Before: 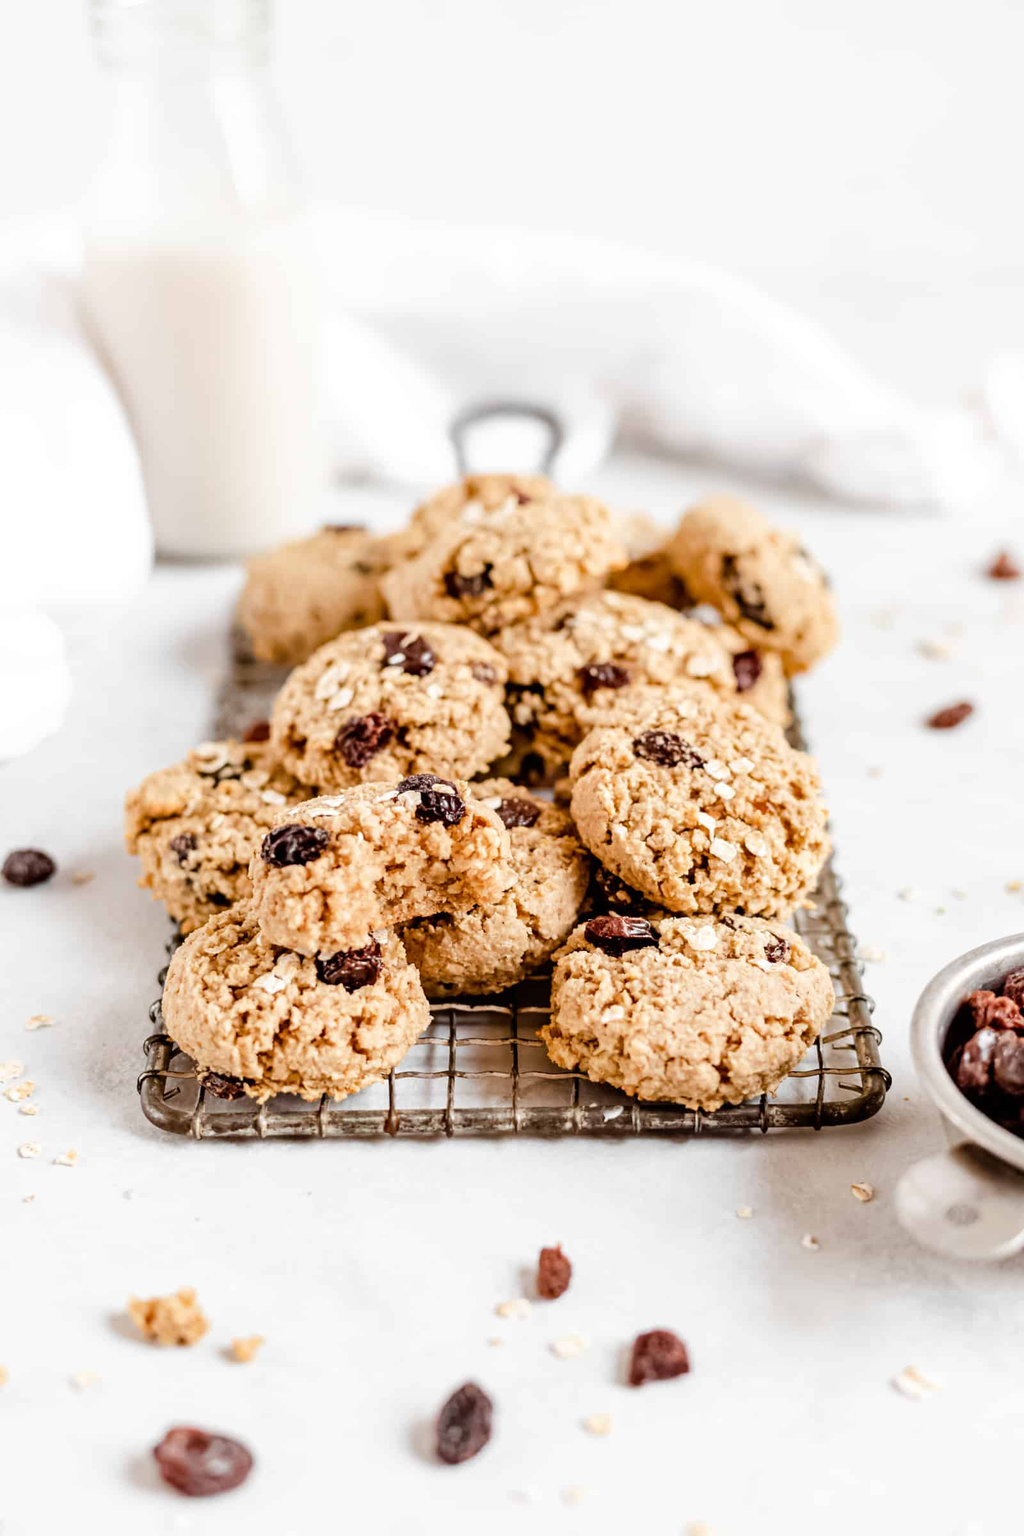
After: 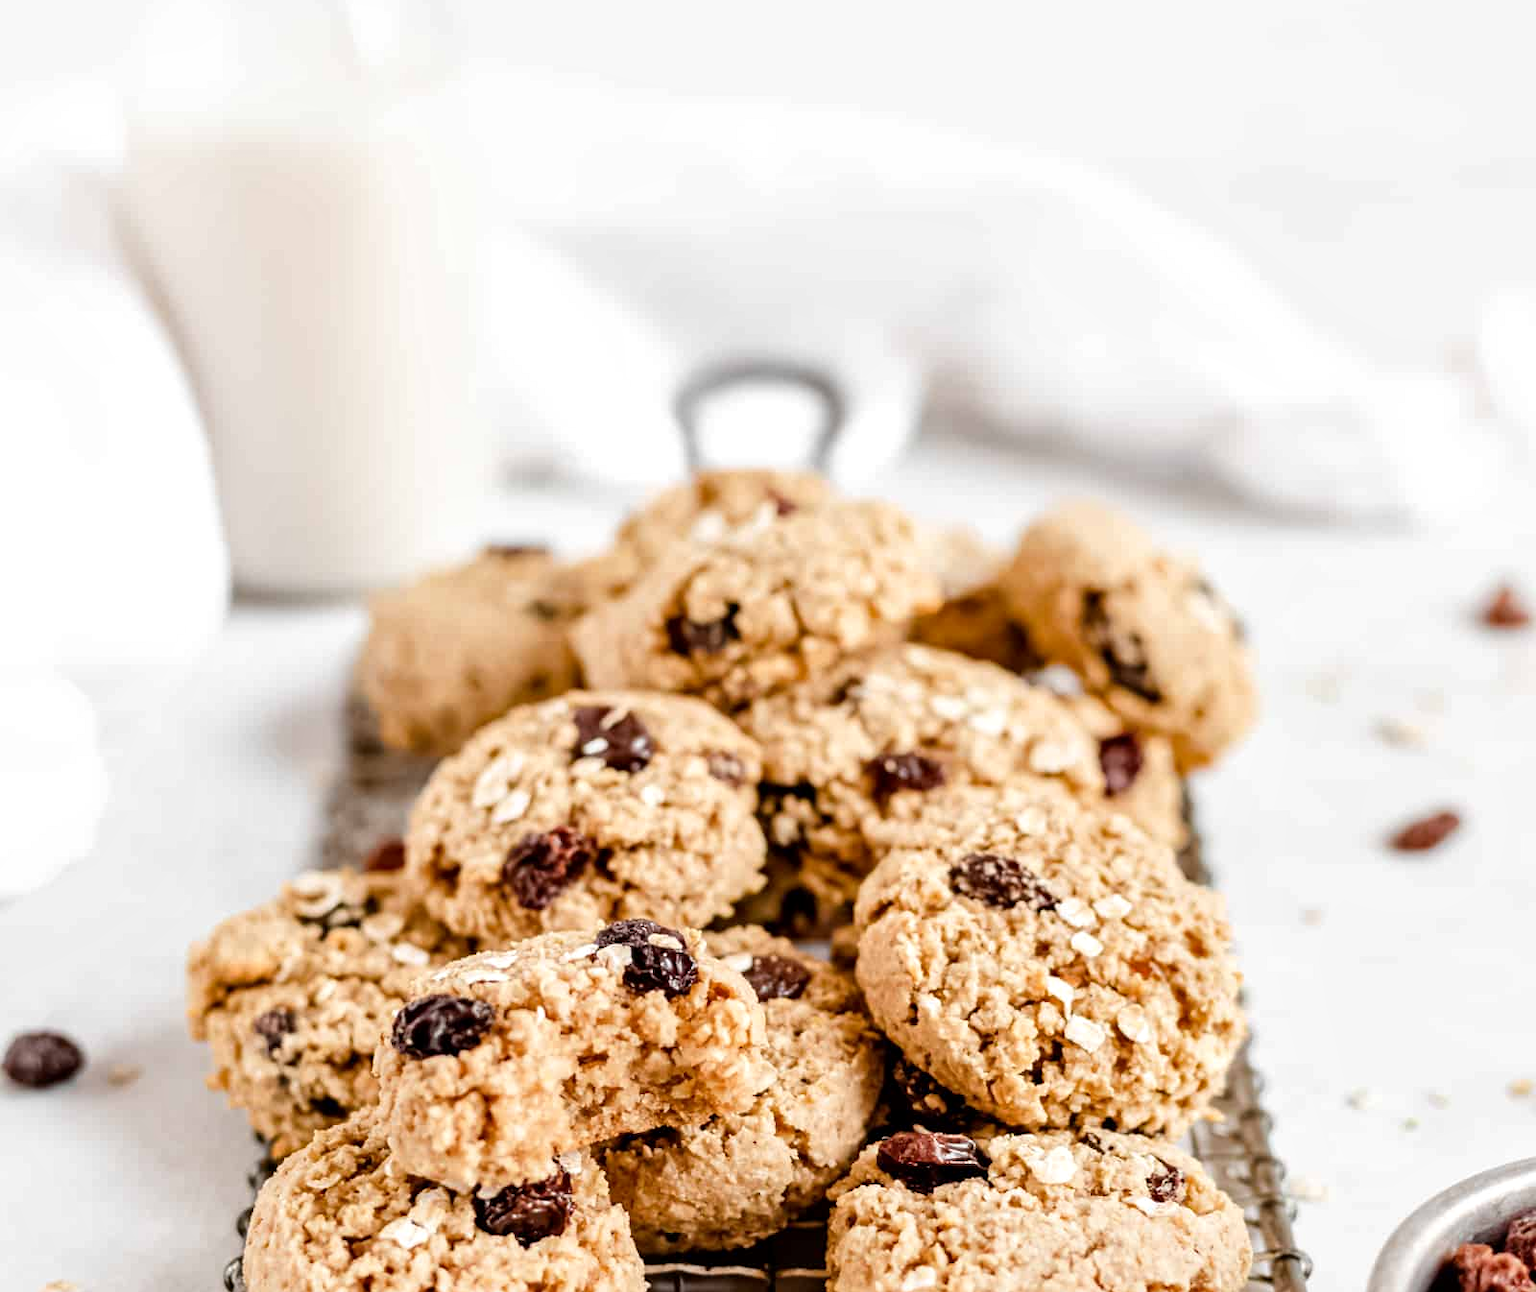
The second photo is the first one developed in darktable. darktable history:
tone equalizer: on, module defaults
crop and rotate: top 10.522%, bottom 33.385%
local contrast: mode bilateral grid, contrast 21, coarseness 51, detail 121%, midtone range 0.2
